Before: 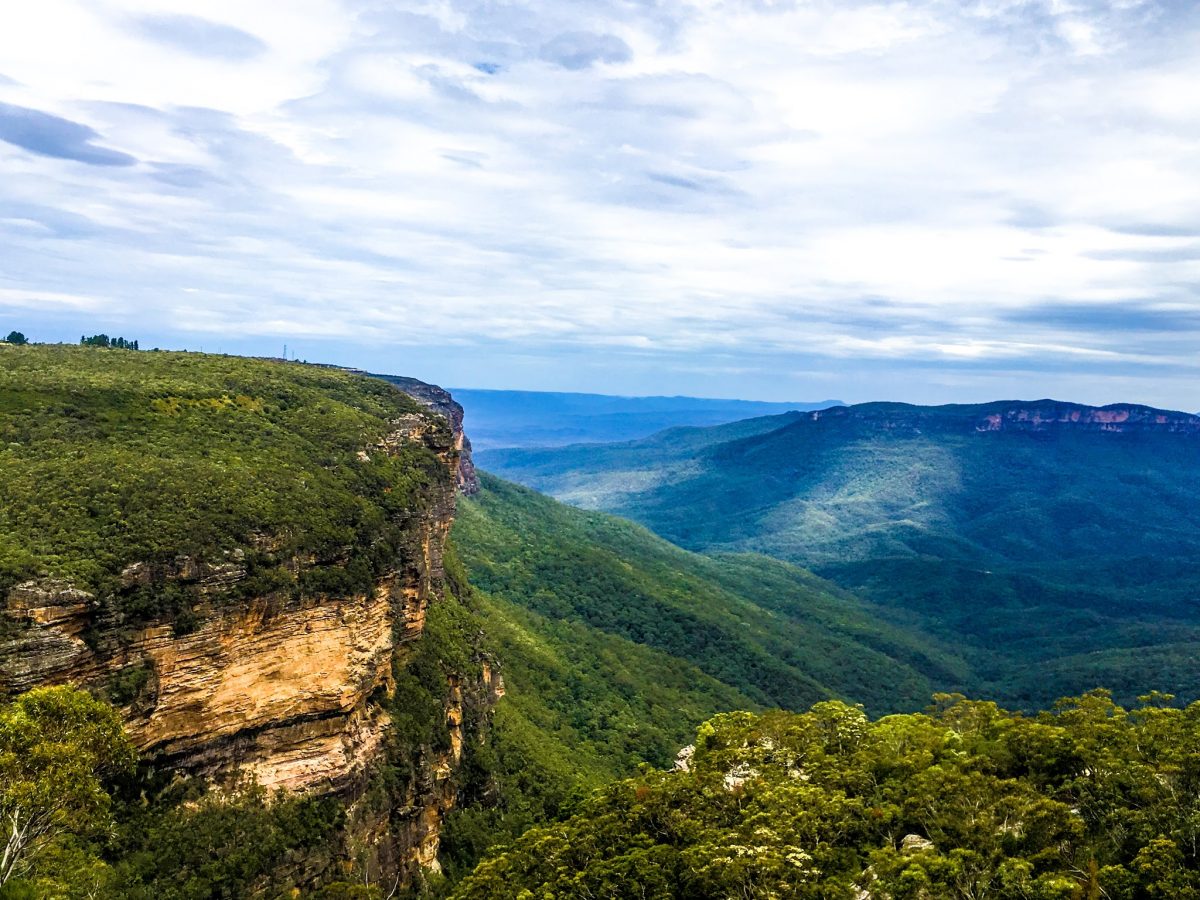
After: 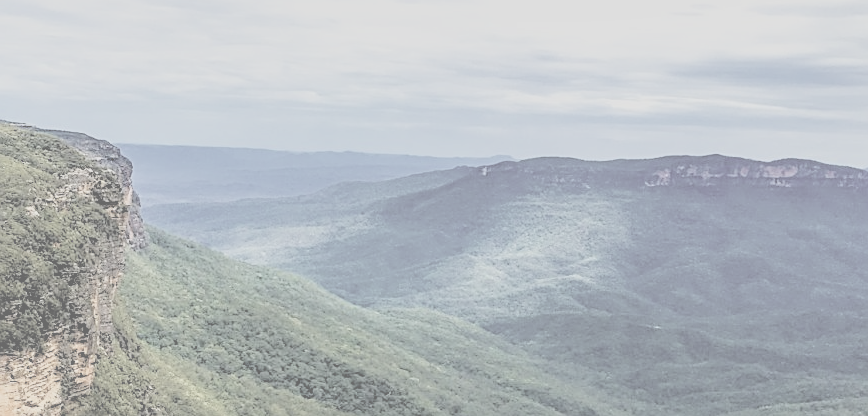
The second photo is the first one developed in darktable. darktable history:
crop and rotate: left 27.64%, top 27.278%, bottom 26.395%
sharpen: on, module defaults
contrast brightness saturation: contrast -0.306, brightness 0.767, saturation -0.77
filmic rgb: black relative exposure -6.59 EV, white relative exposure 4.71 EV, hardness 3.15, contrast 0.799, color science v6 (2022)
exposure: black level correction 0.001, exposure 0.139 EV, compensate highlight preservation false
local contrast: on, module defaults
